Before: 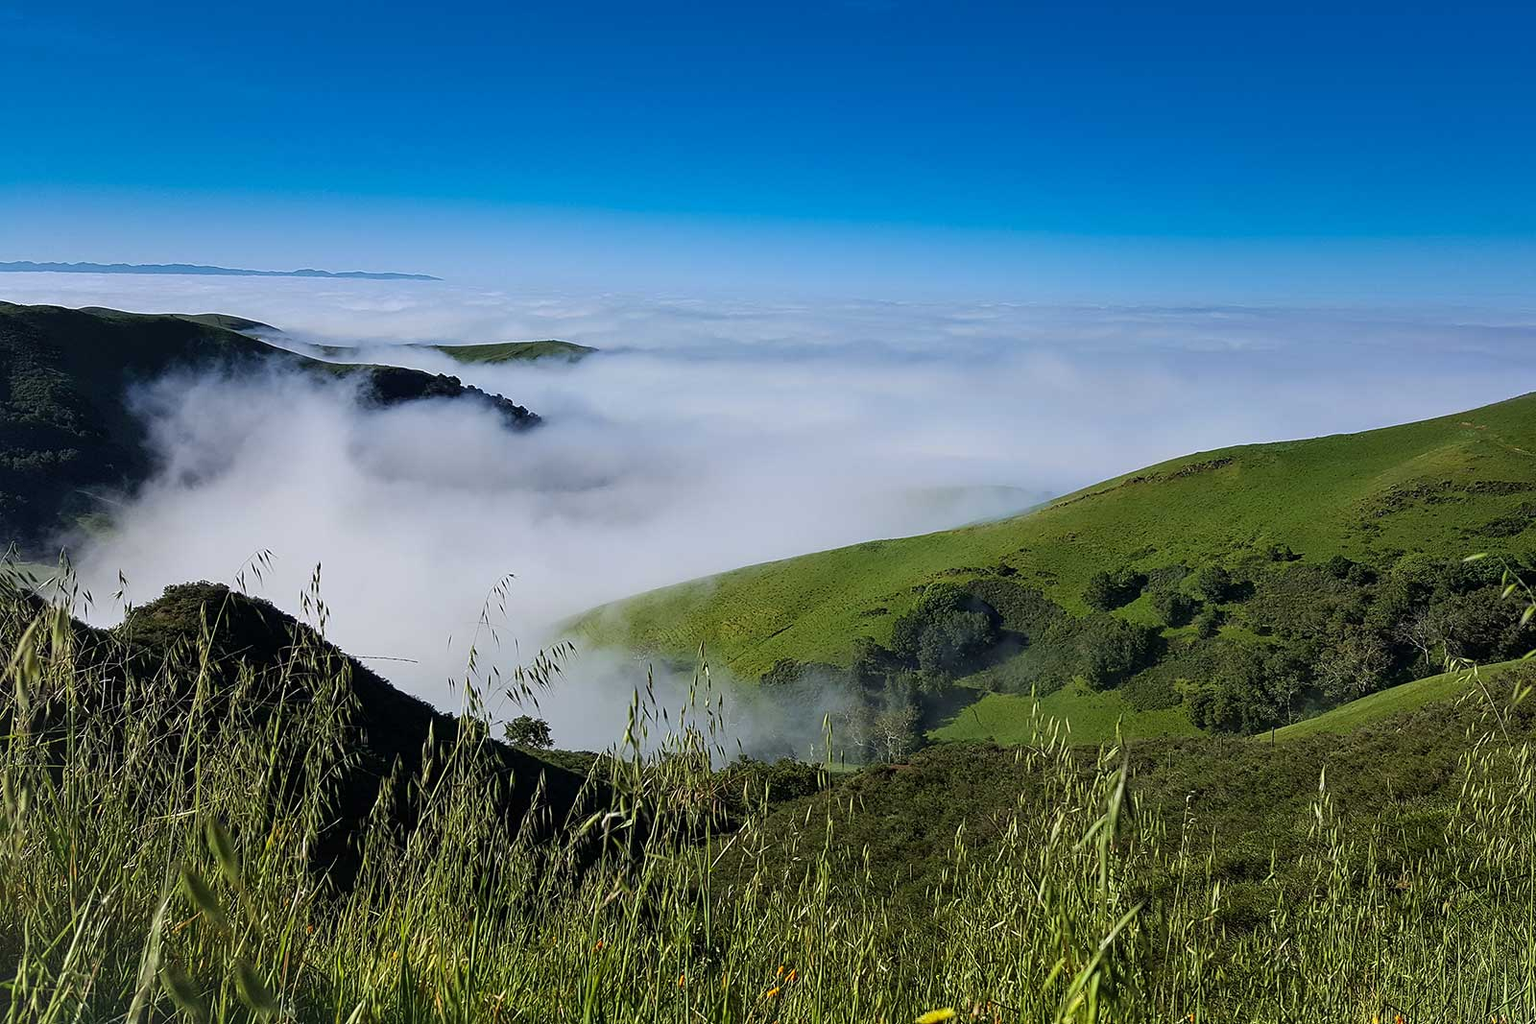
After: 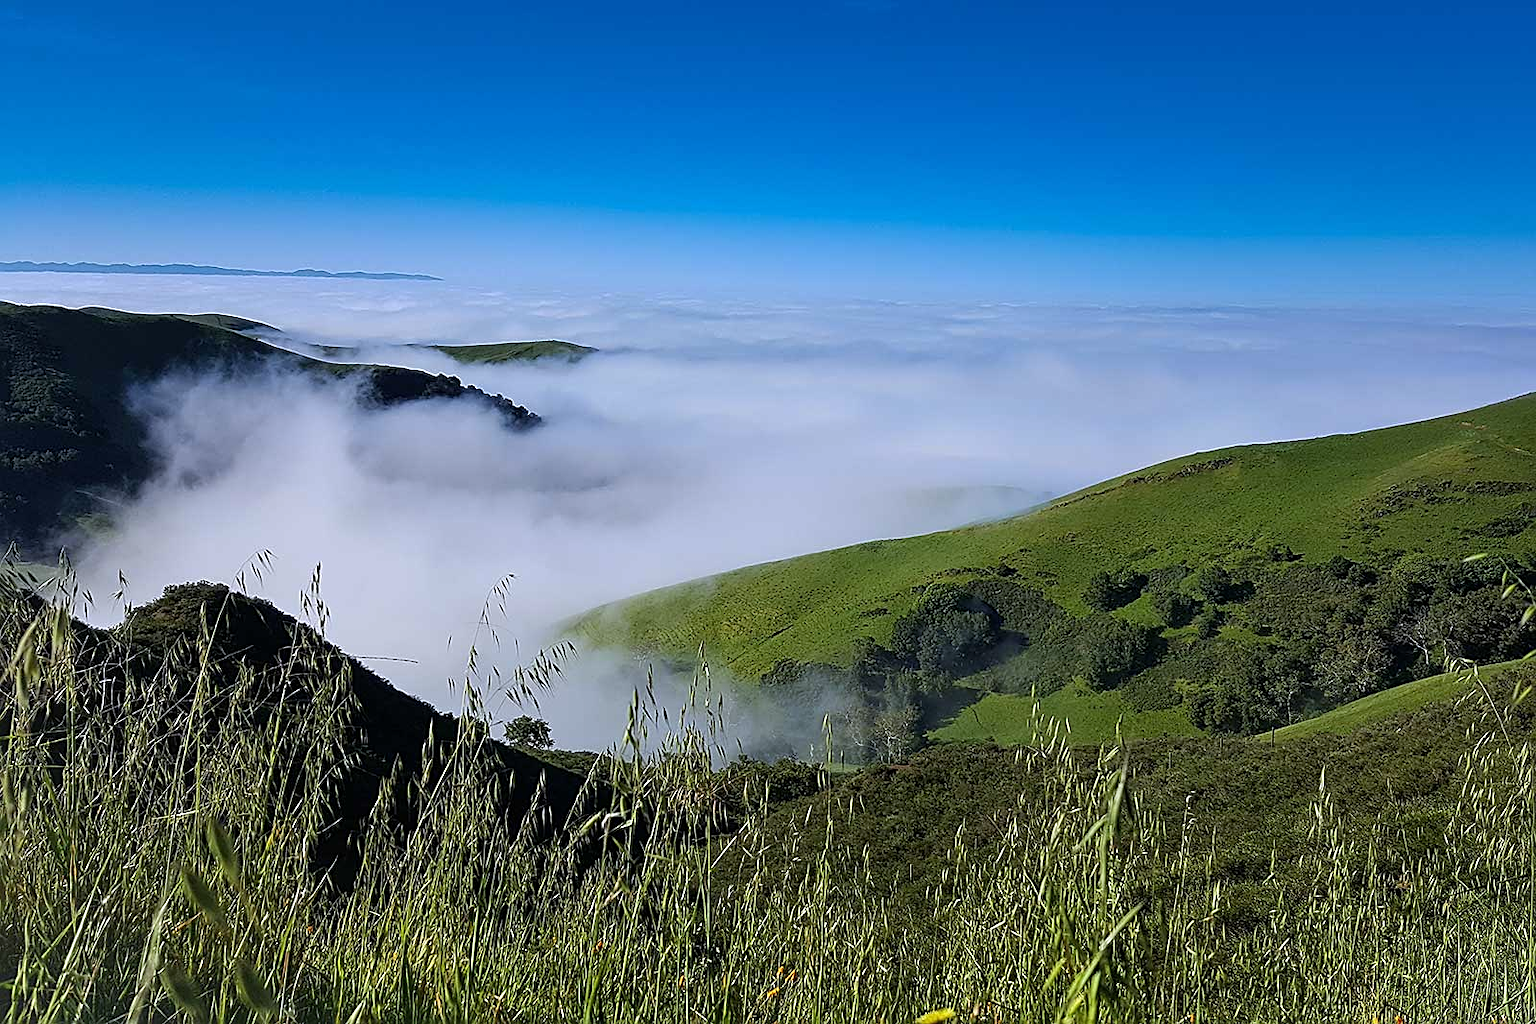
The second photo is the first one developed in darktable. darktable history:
white balance: red 0.984, blue 1.059
sharpen: on, module defaults
